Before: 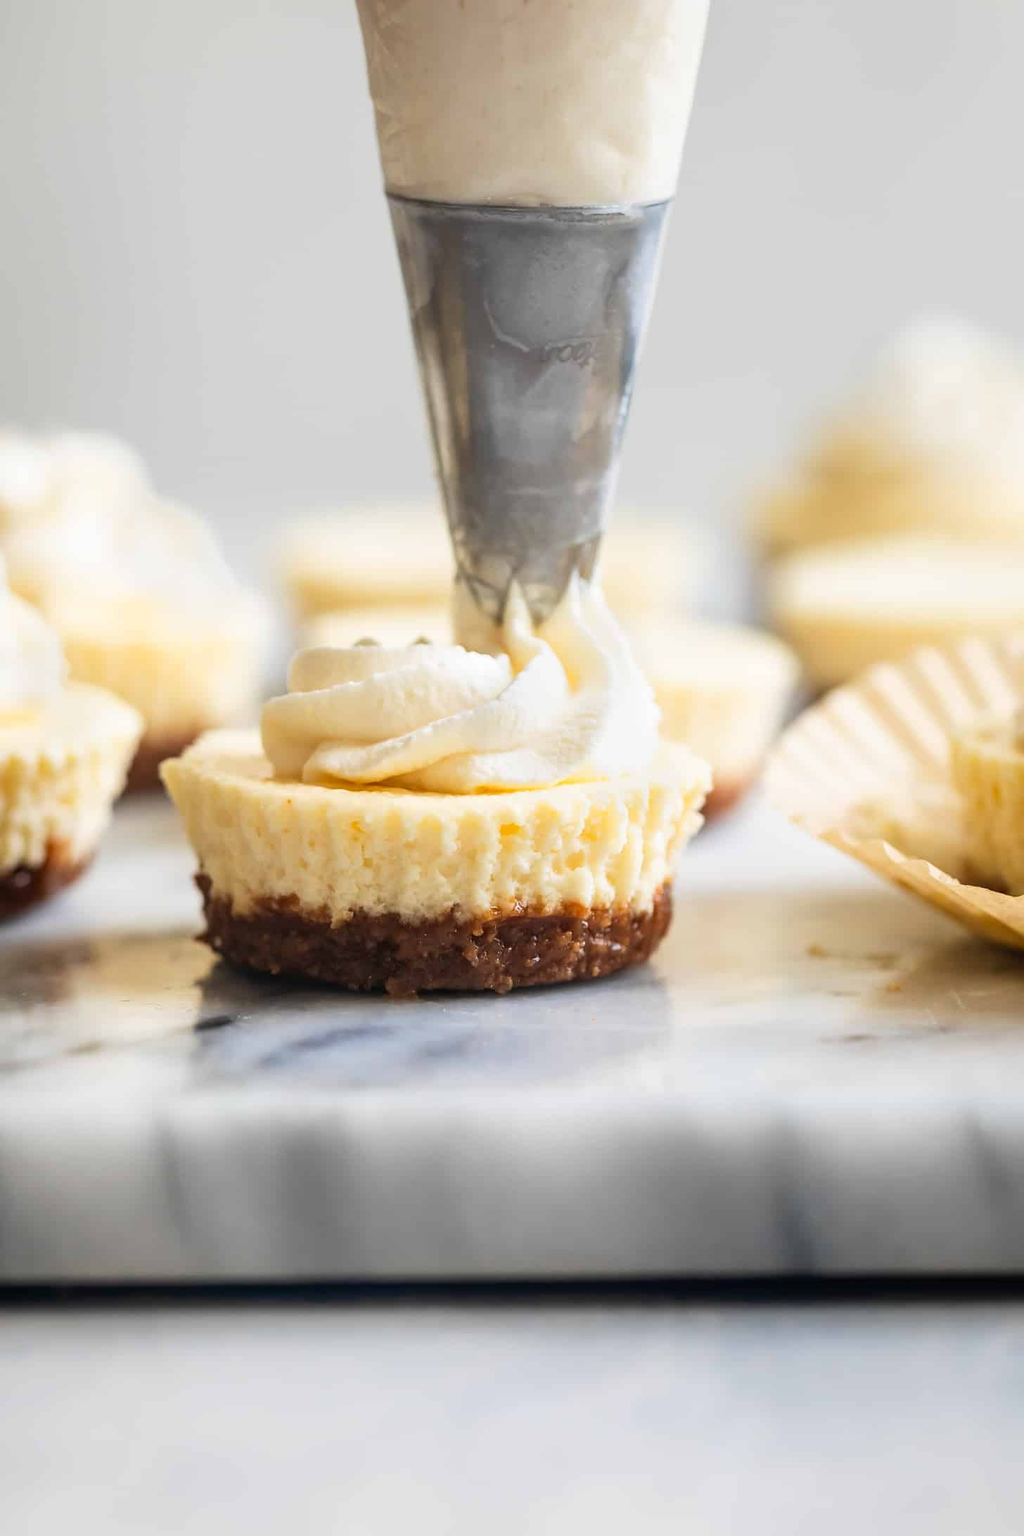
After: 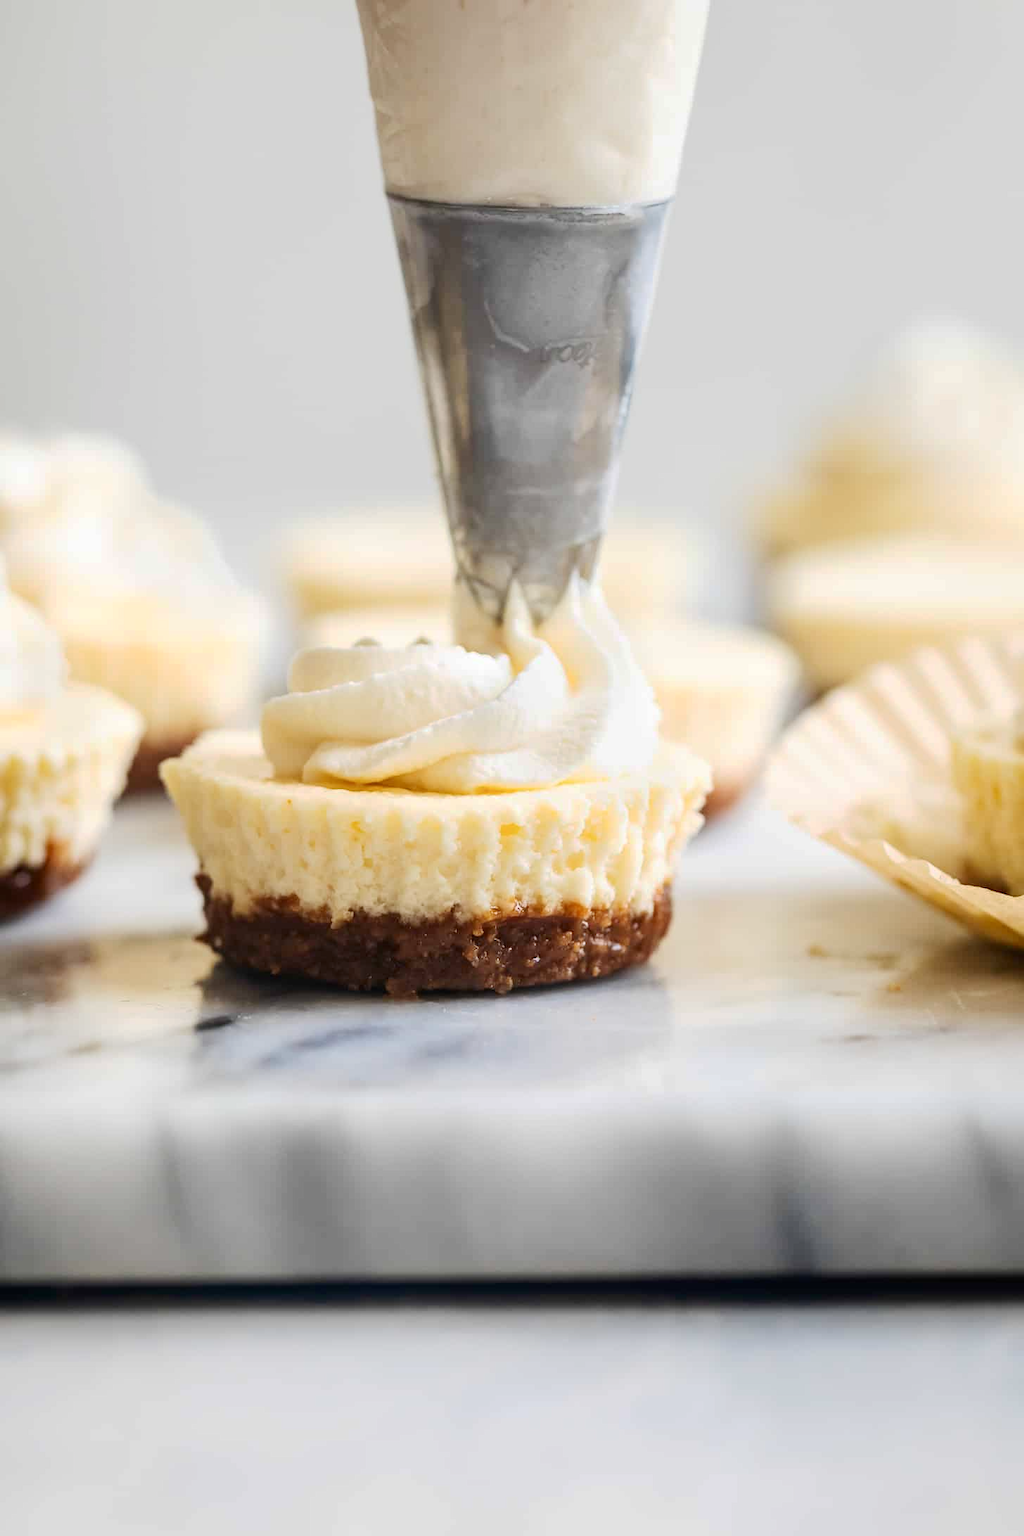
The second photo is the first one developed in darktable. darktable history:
base curve: curves: ch0 [(0, 0) (0.235, 0.266) (0.503, 0.496) (0.786, 0.72) (1, 1)], preserve colors none
contrast brightness saturation: contrast 0.136
